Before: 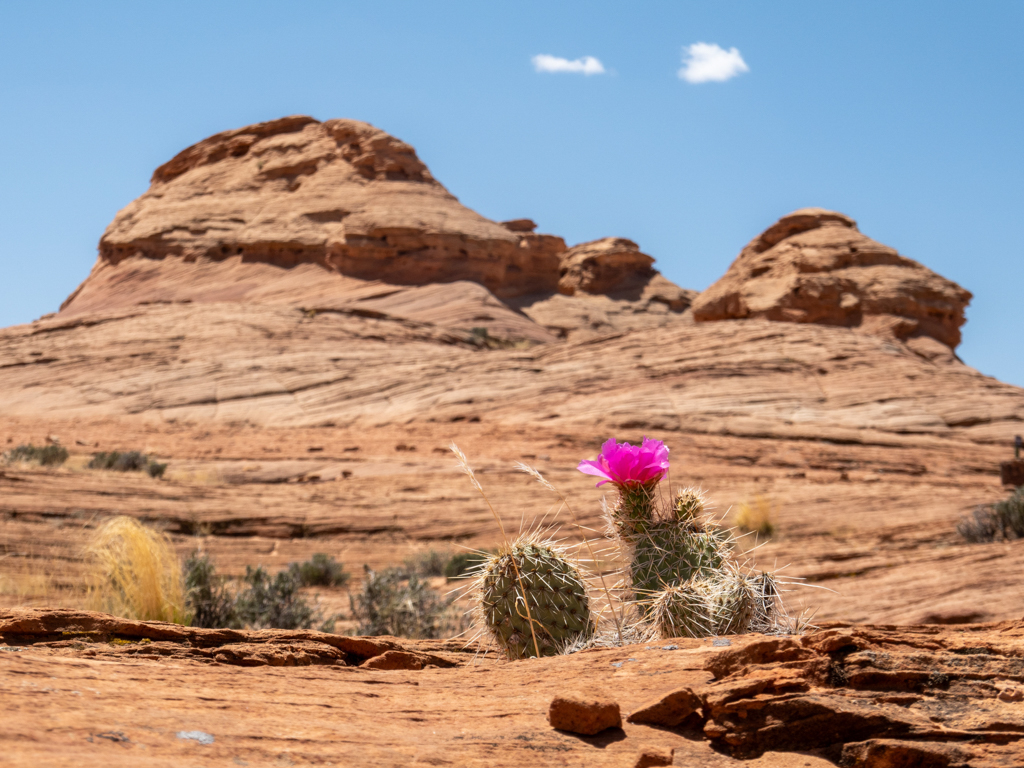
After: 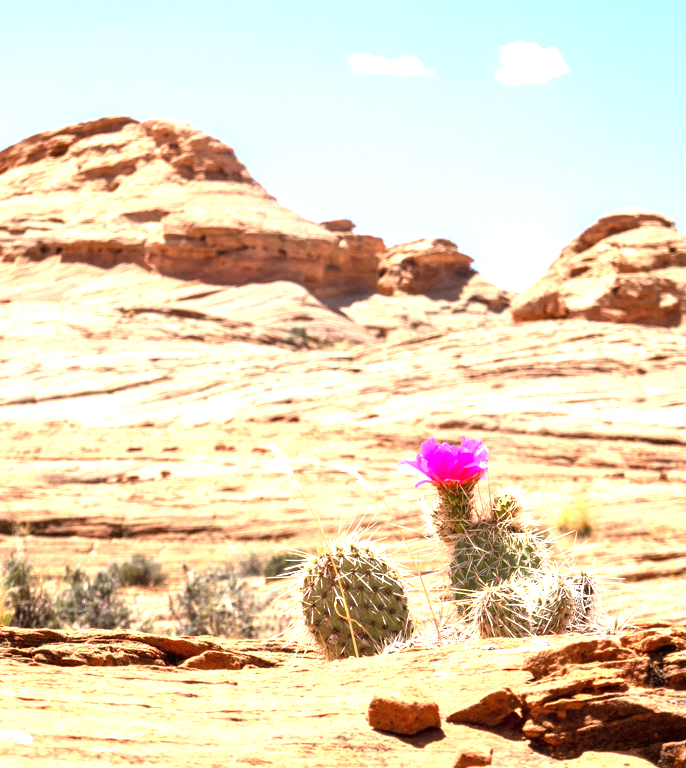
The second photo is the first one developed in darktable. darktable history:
exposure: black level correction 0, exposure 1.674 EV, compensate highlight preservation false
crop and rotate: left 17.692%, right 15.259%
